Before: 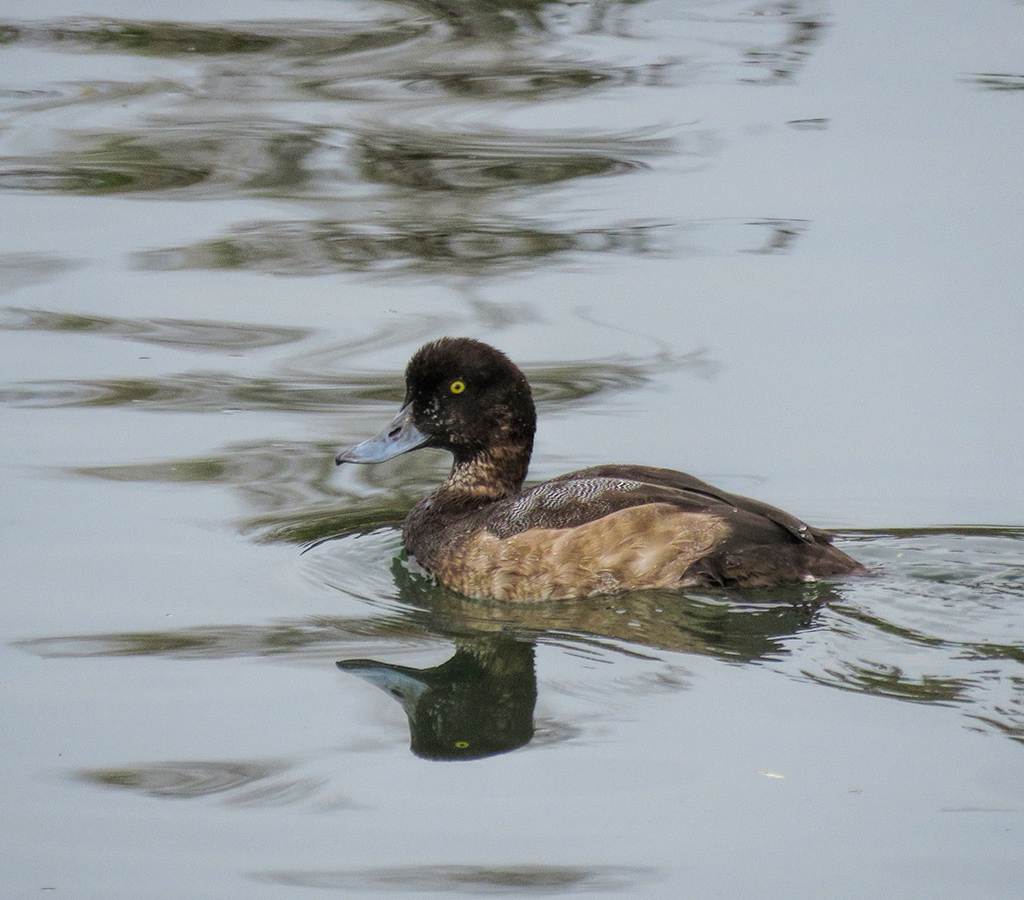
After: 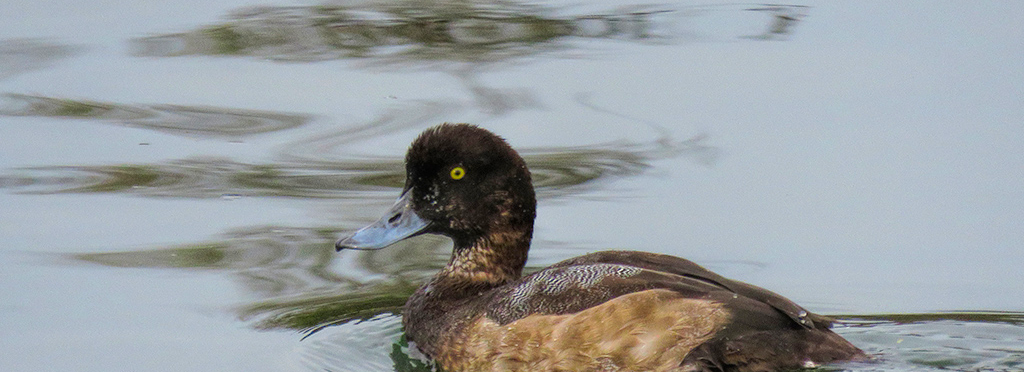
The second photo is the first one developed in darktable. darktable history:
color correction: highlights b* 0.004, saturation 1.29
crop and rotate: top 23.778%, bottom 34.825%
